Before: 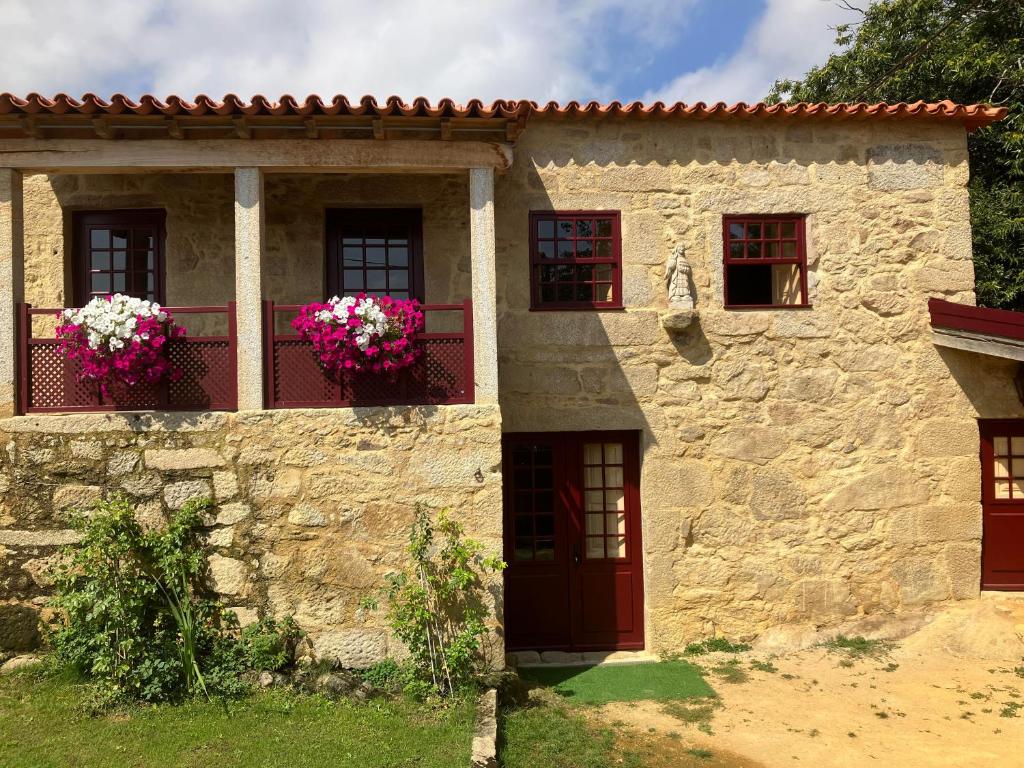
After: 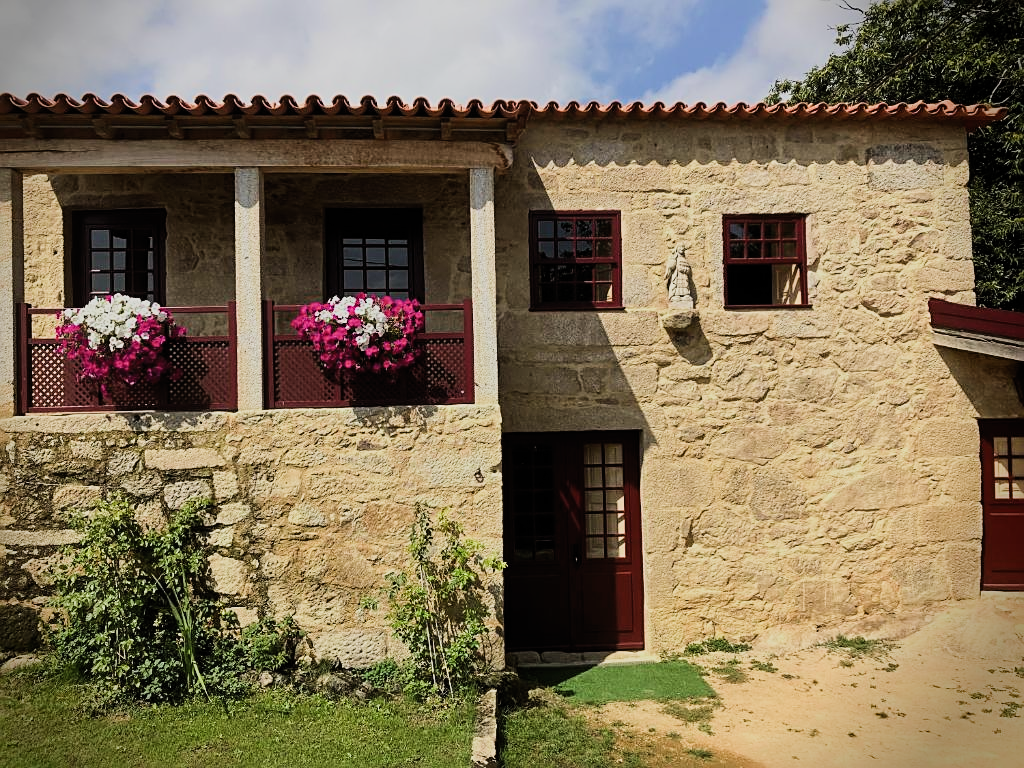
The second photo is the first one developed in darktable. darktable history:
filmic rgb: black relative exposure -7.49 EV, white relative exposure 5 EV, hardness 3.31, contrast 1.299, color science v5 (2021), contrast in shadows safe, contrast in highlights safe
vignetting: fall-off start 87.94%, fall-off radius 24.9%, saturation -0.003, center (-0.032, -0.036)
sharpen: on, module defaults
